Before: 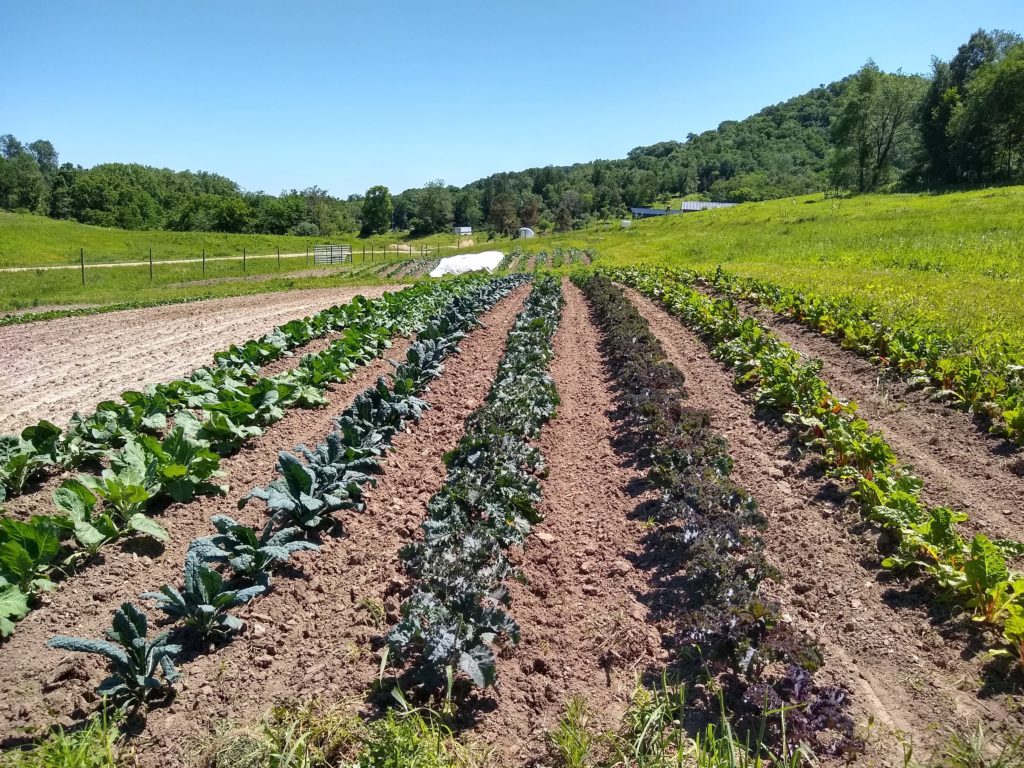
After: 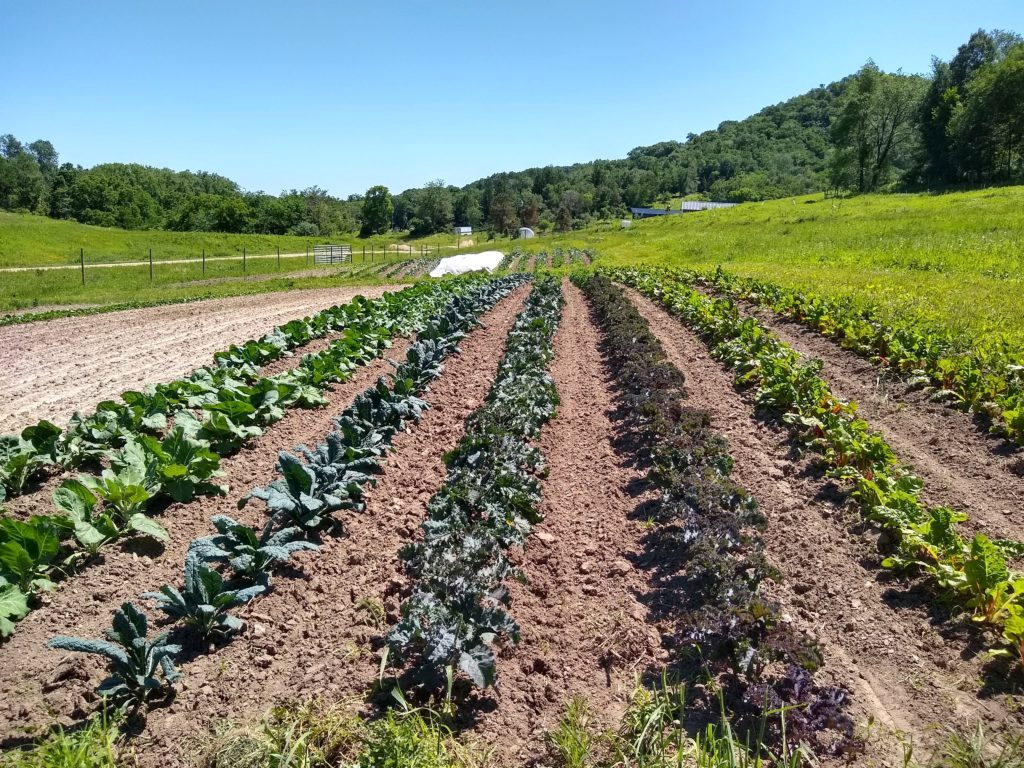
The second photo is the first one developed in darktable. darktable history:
contrast brightness saturation: contrast 0.08, saturation 0.02
tone equalizer: on, module defaults
